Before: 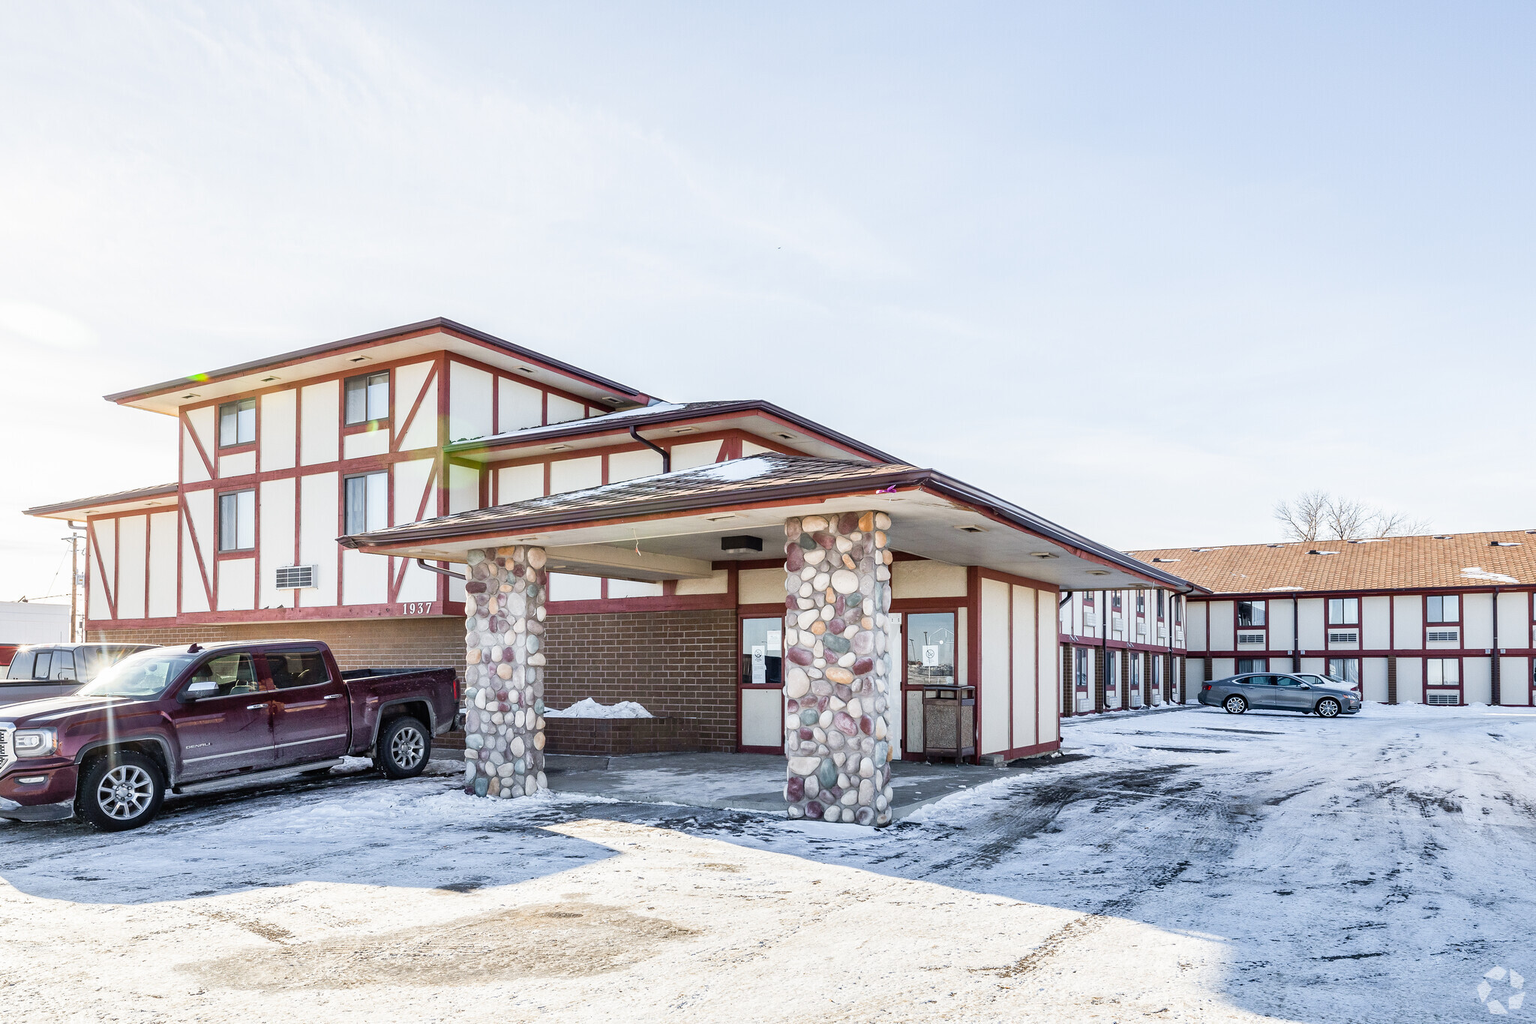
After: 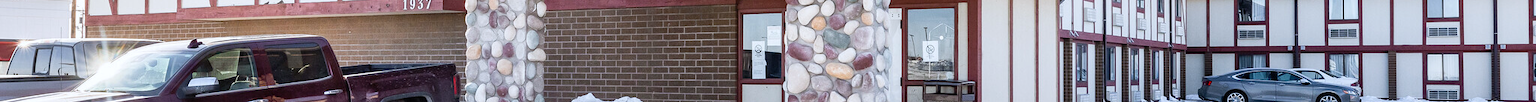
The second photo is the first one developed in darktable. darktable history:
crop and rotate: top 59.084%, bottom 30.916%
white balance: red 0.983, blue 1.036
